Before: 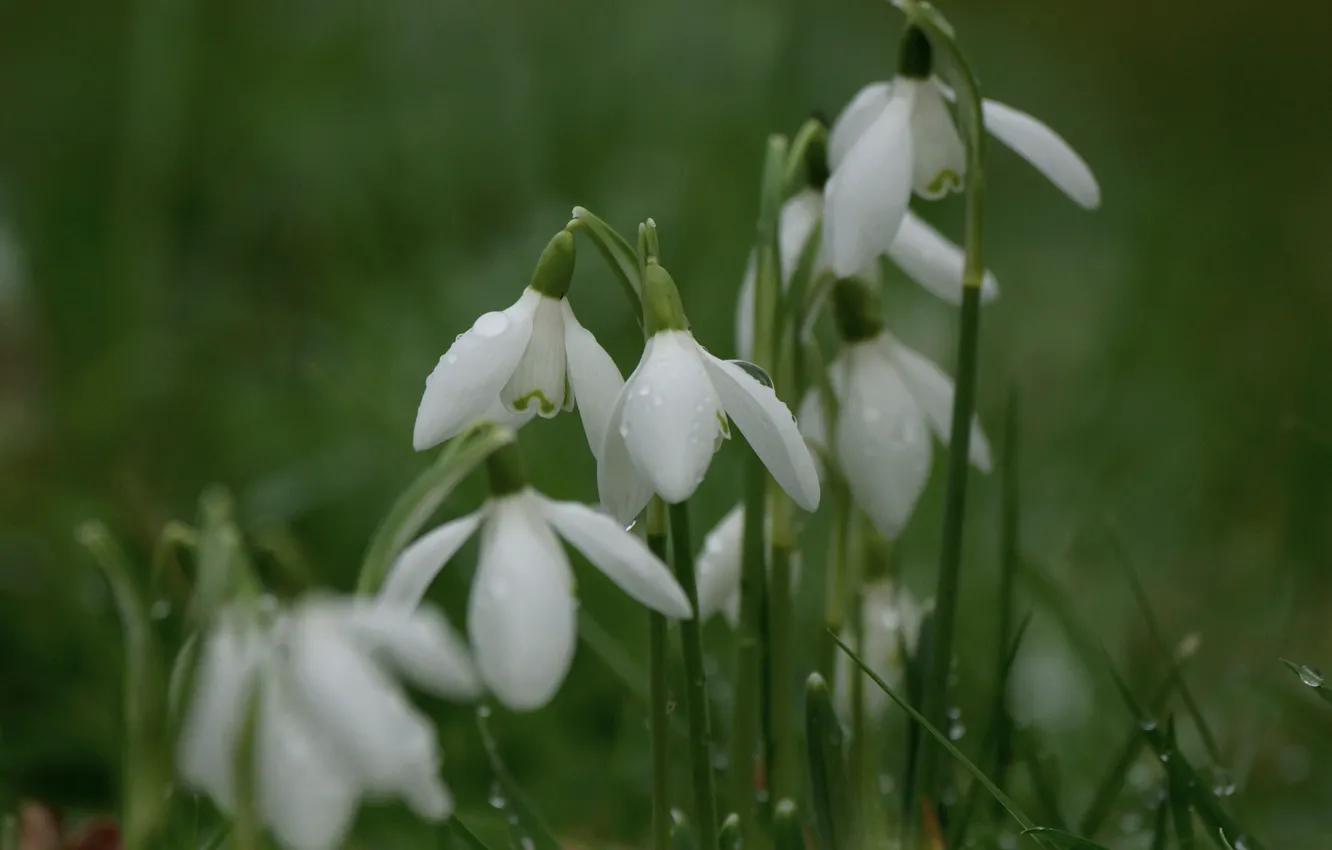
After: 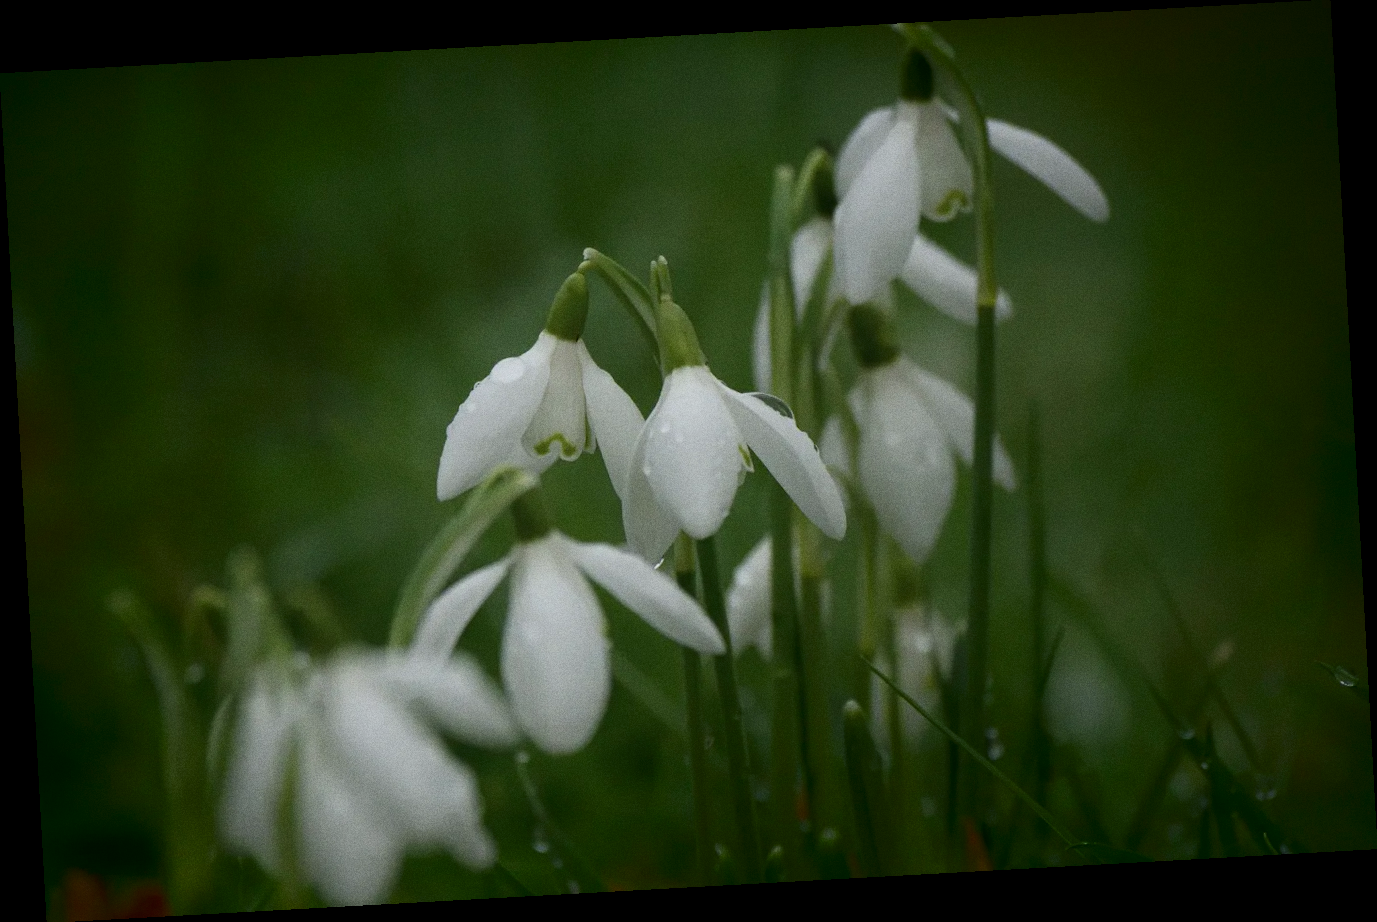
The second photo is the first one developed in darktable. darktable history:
rotate and perspective: rotation -3.18°, automatic cropping off
grain: on, module defaults
shadows and highlights: shadows -54.3, highlights 86.09, soften with gaussian
